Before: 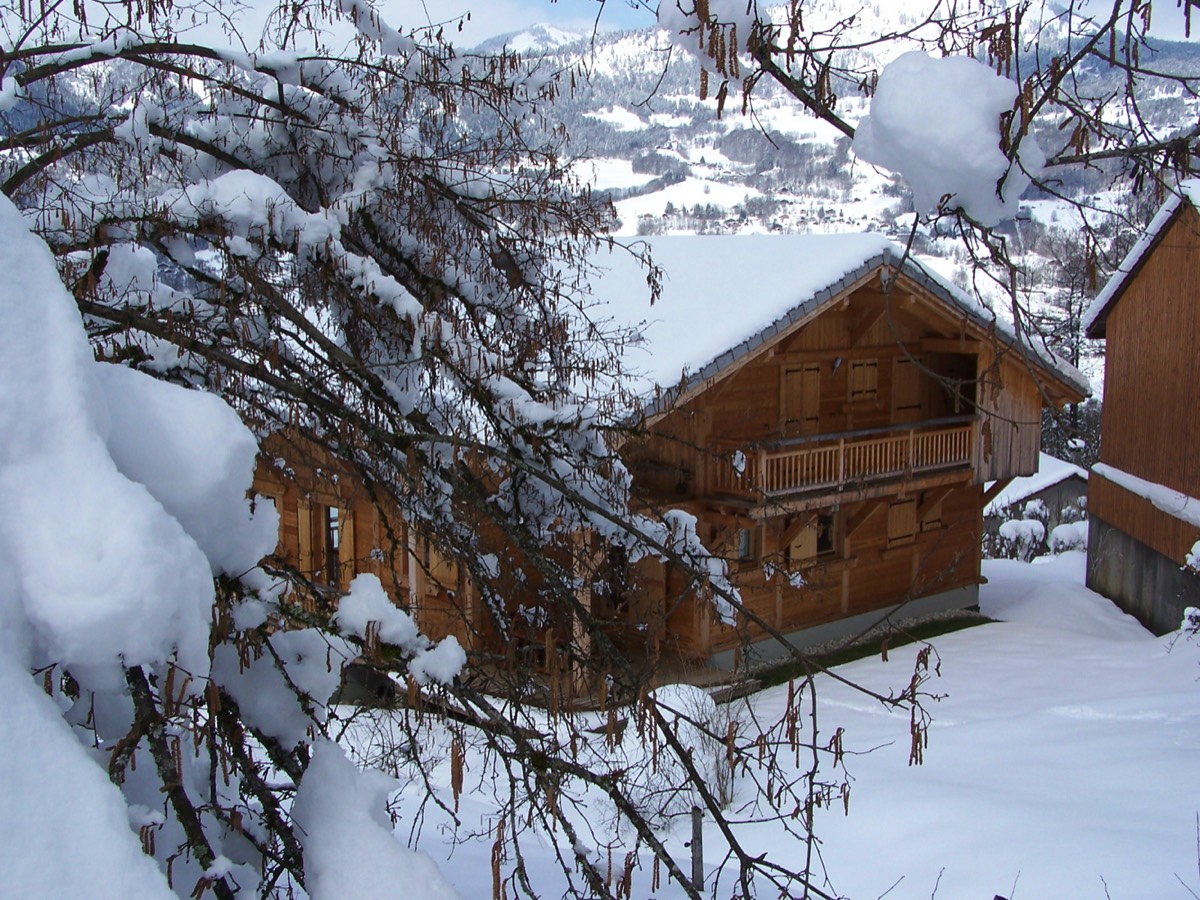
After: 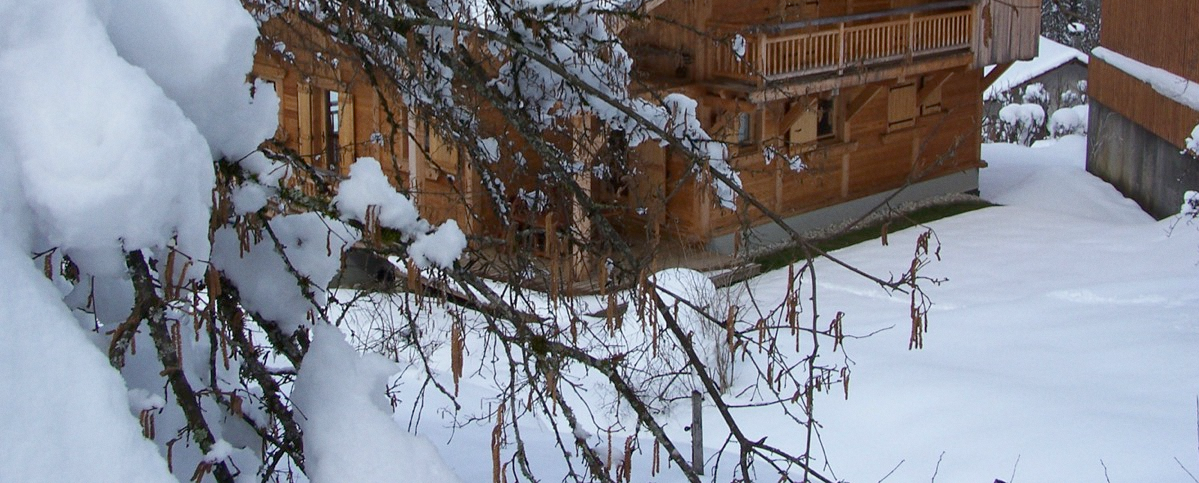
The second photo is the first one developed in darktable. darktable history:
crop and rotate: top 46.237%
grain: coarseness 0.09 ISO, strength 10%
